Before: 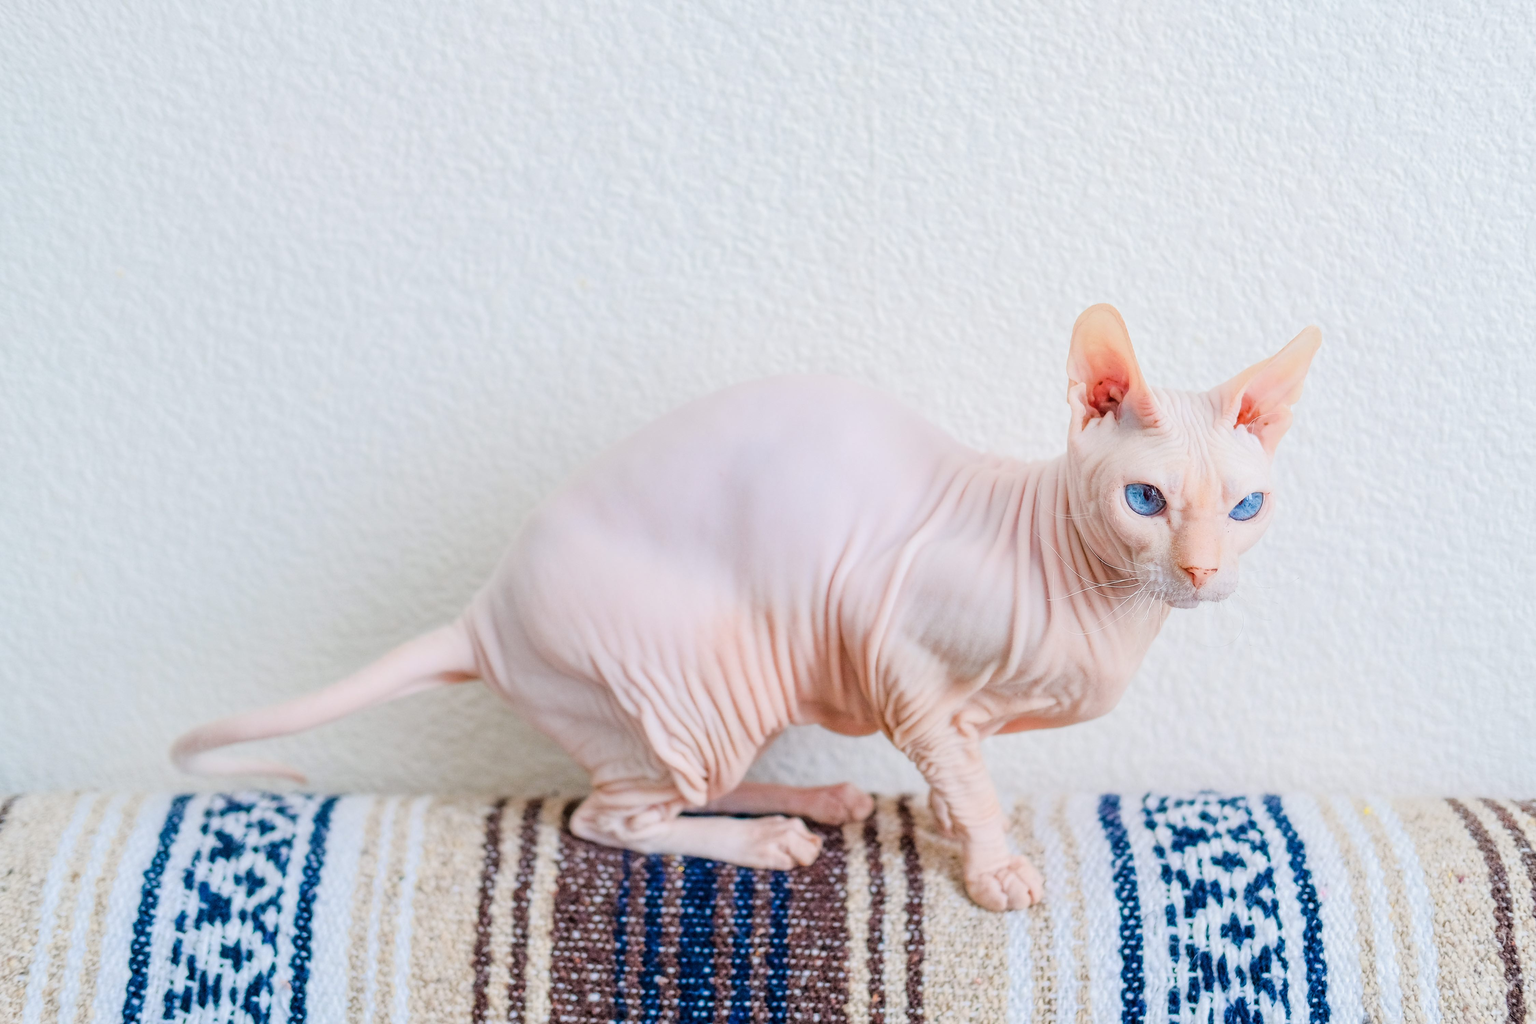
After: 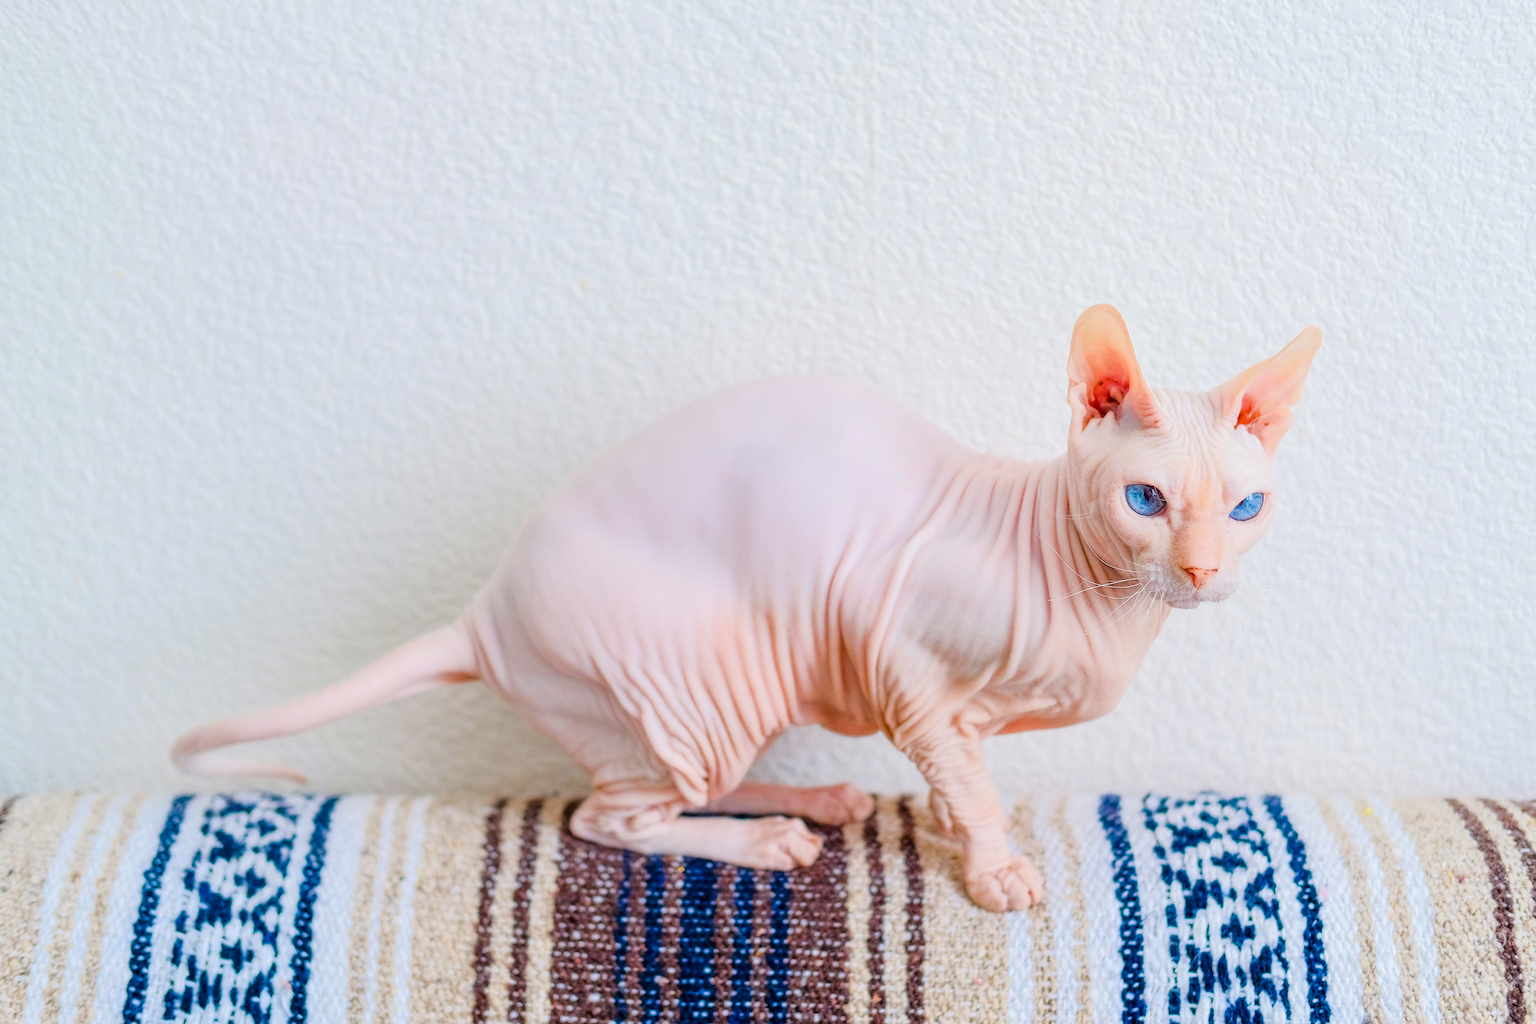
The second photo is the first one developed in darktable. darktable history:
color balance rgb: power › chroma 0.286%, power › hue 22.52°, perceptual saturation grading › global saturation 31.327%, global vibrance 3.109%
